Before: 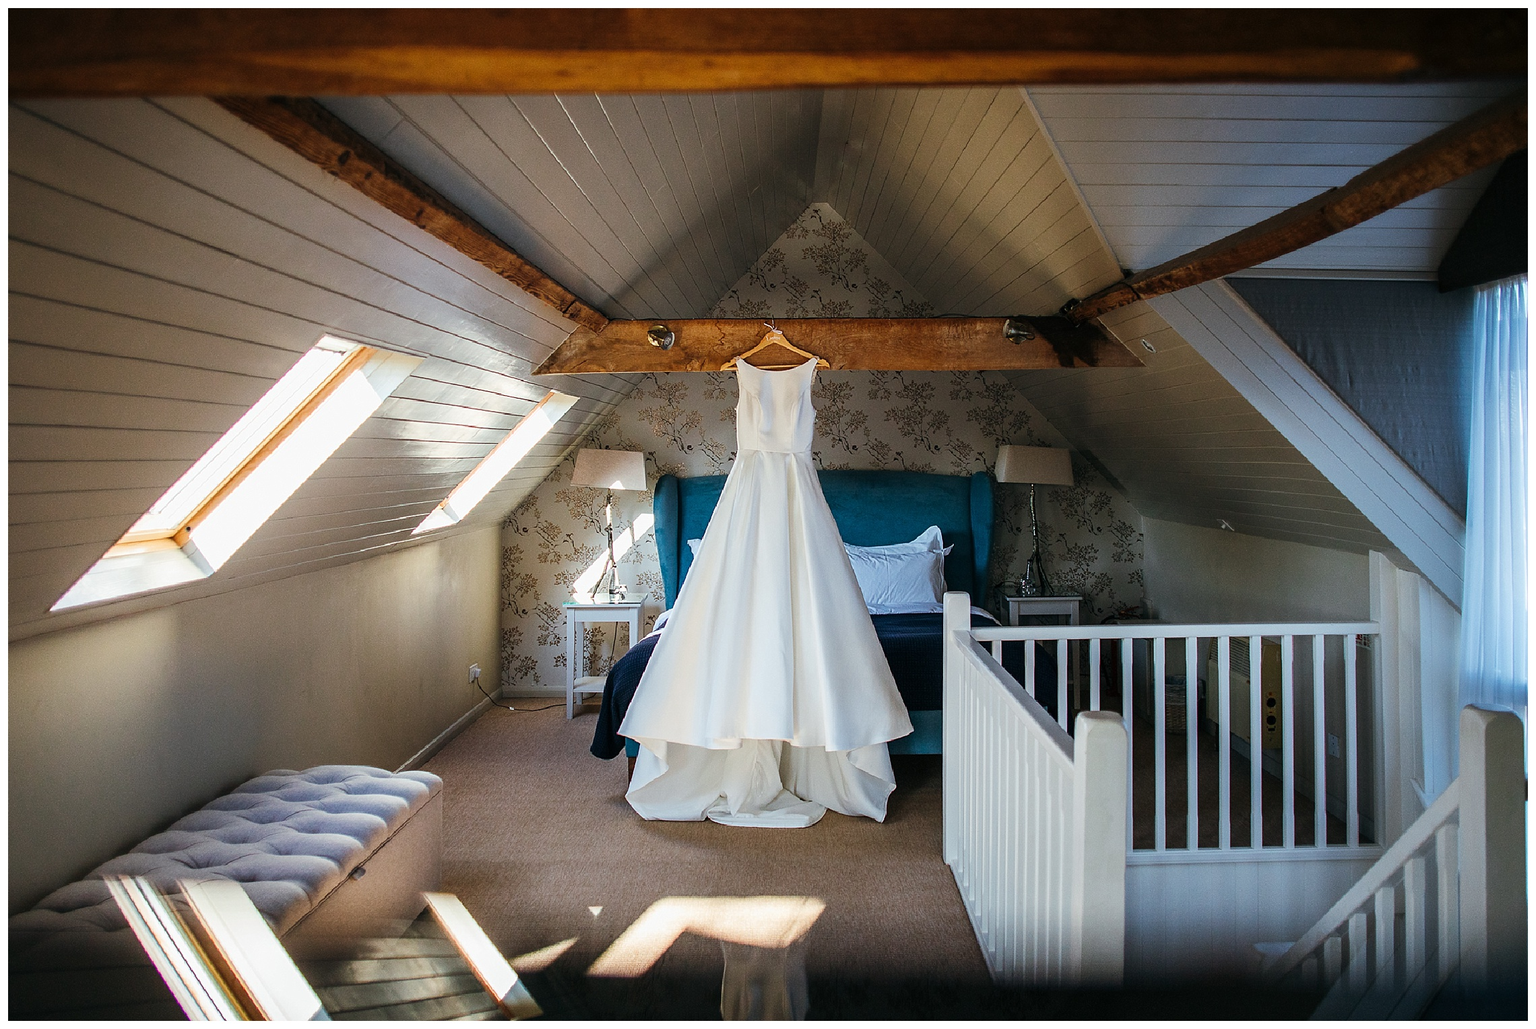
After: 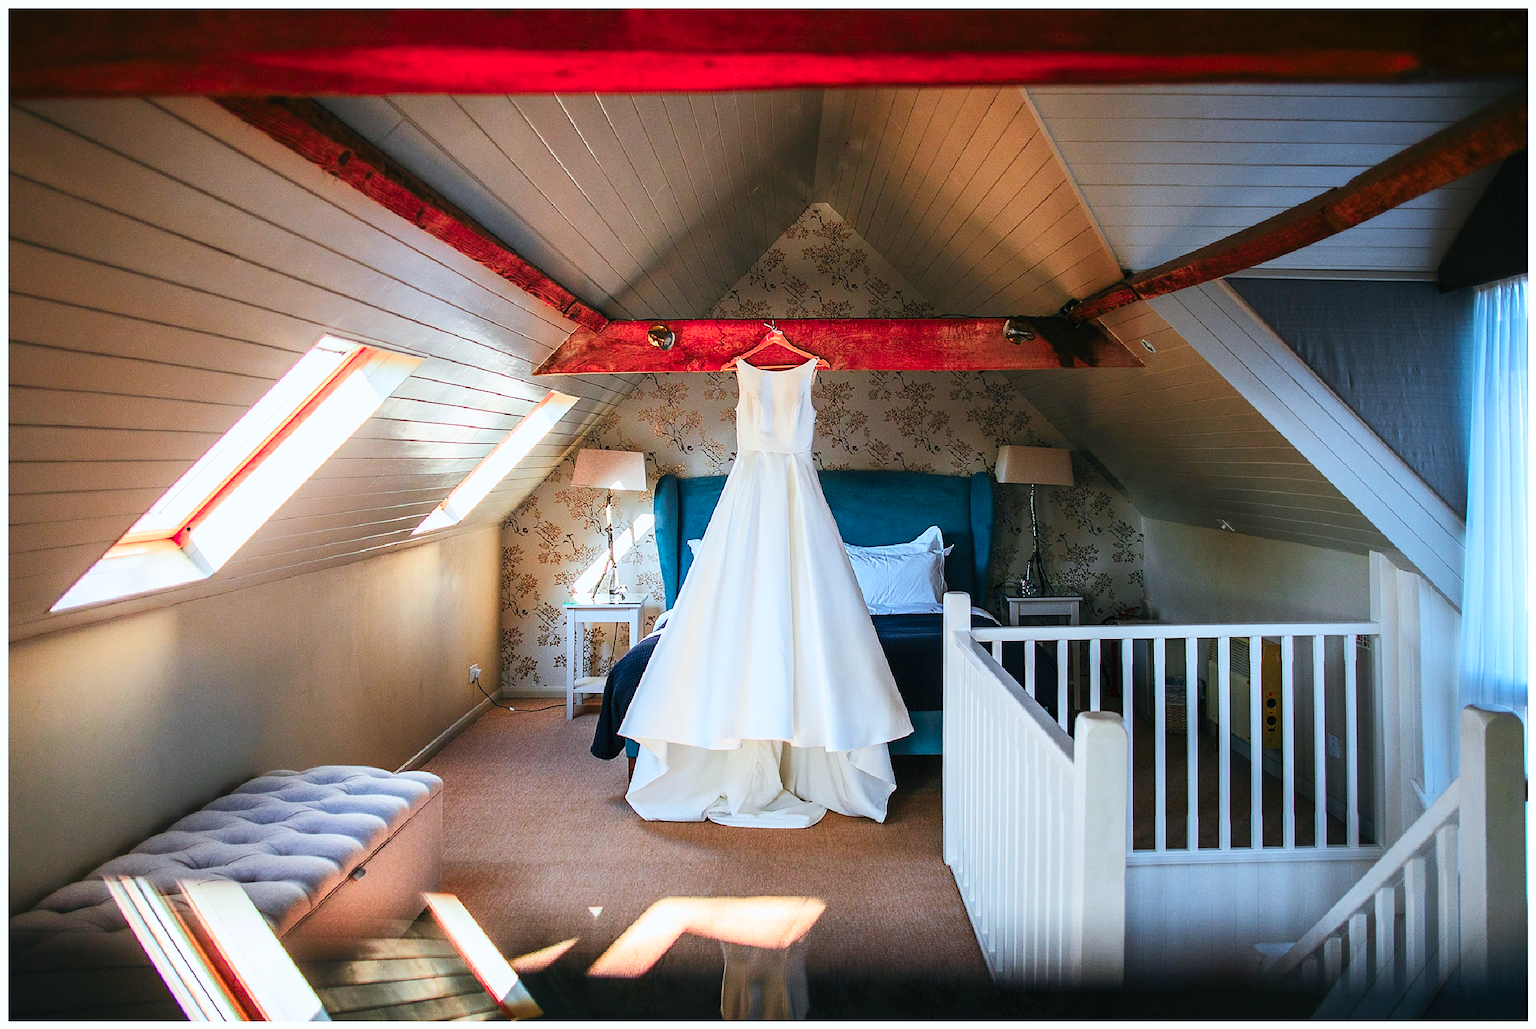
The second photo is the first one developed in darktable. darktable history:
white balance: red 0.983, blue 1.036
color zones: curves: ch1 [(0.24, 0.634) (0.75, 0.5)]; ch2 [(0.253, 0.437) (0.745, 0.491)], mix 102.12%
contrast brightness saturation: contrast 0.2, brightness 0.16, saturation 0.22
